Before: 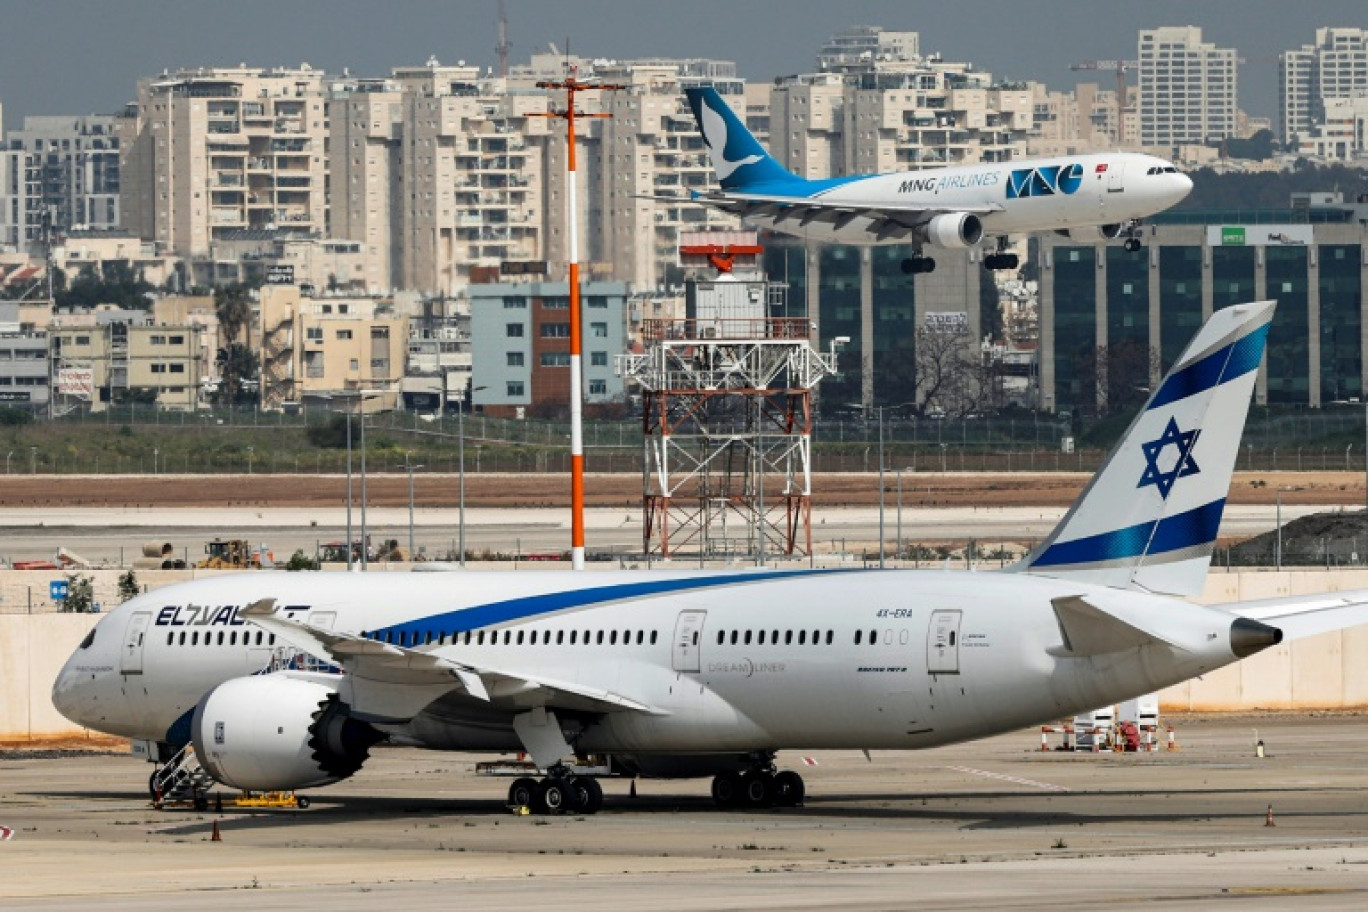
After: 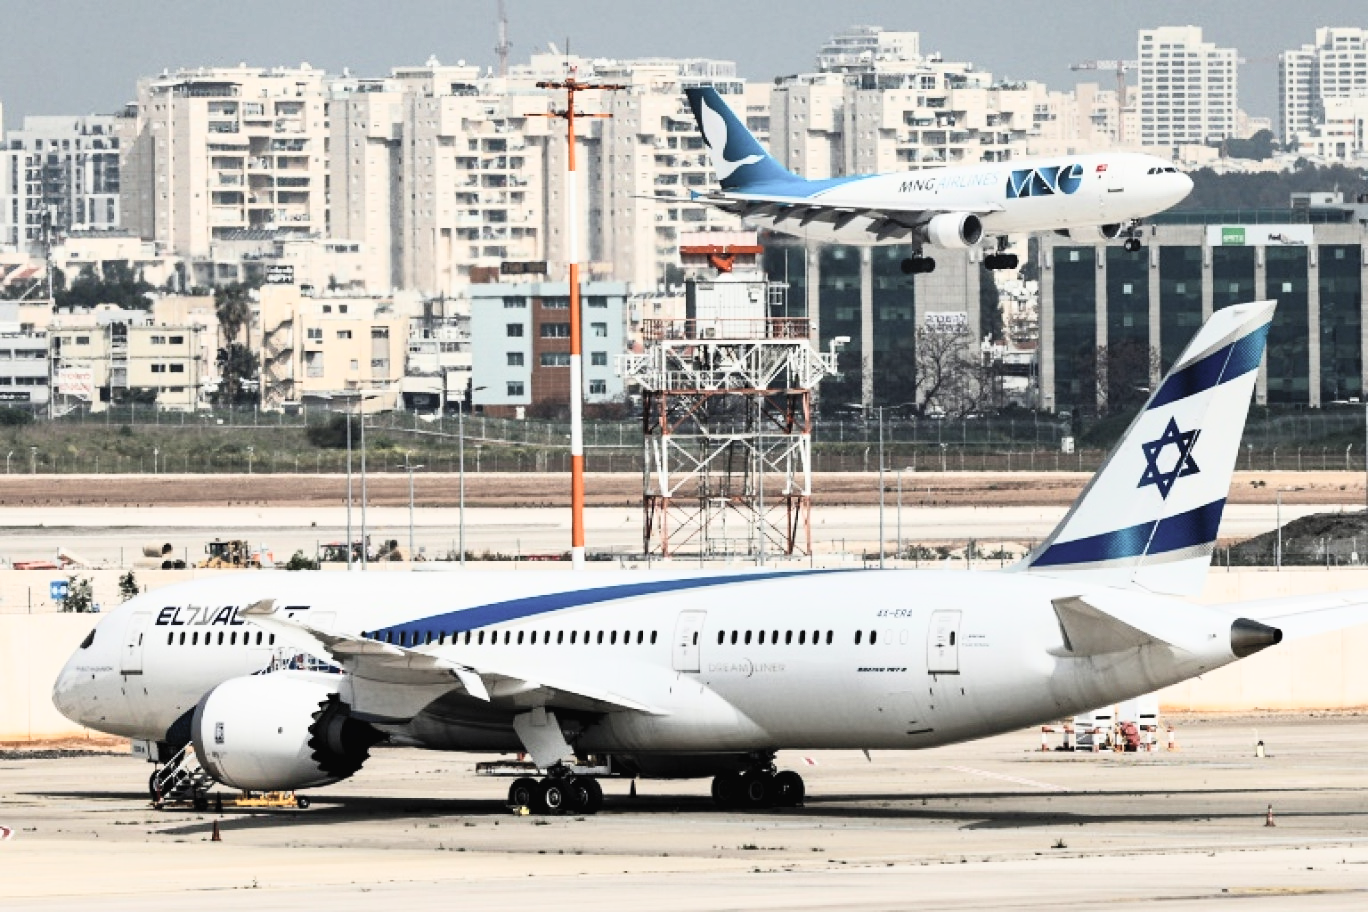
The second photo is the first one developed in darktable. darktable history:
contrast brightness saturation: contrast 0.446, brightness 0.551, saturation -0.182
shadows and highlights: shadows -8.26, white point adjustment 1.59, highlights 11.68
filmic rgb: black relative exposure -7.65 EV, white relative exposure 4.56 EV, hardness 3.61, contrast 0.993
